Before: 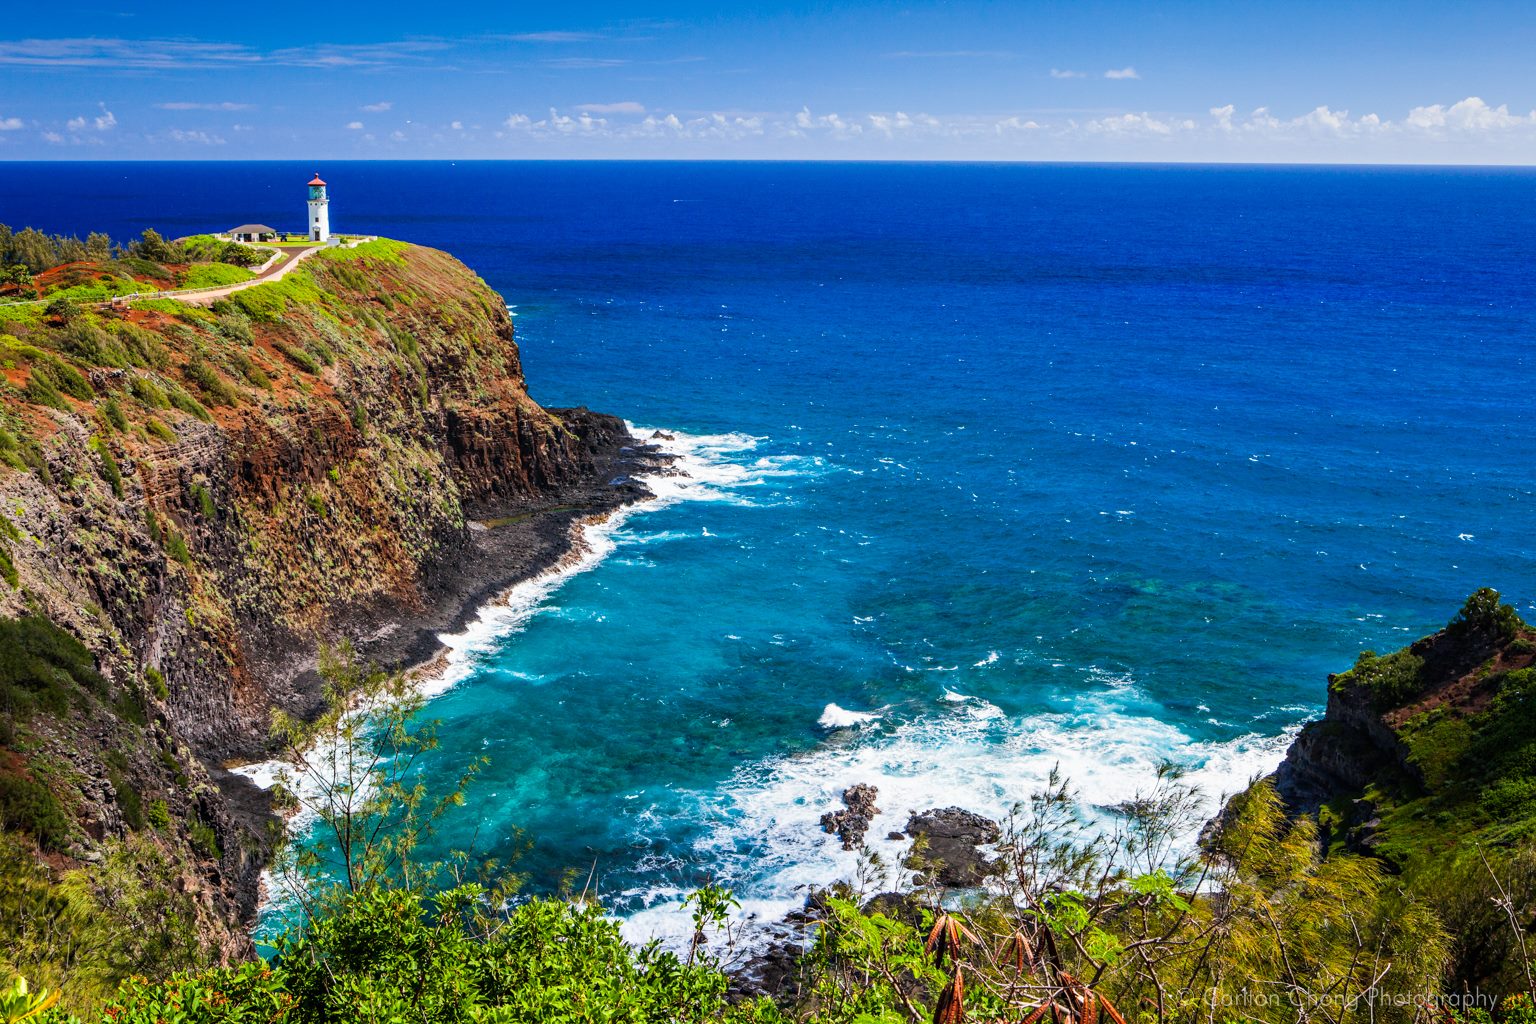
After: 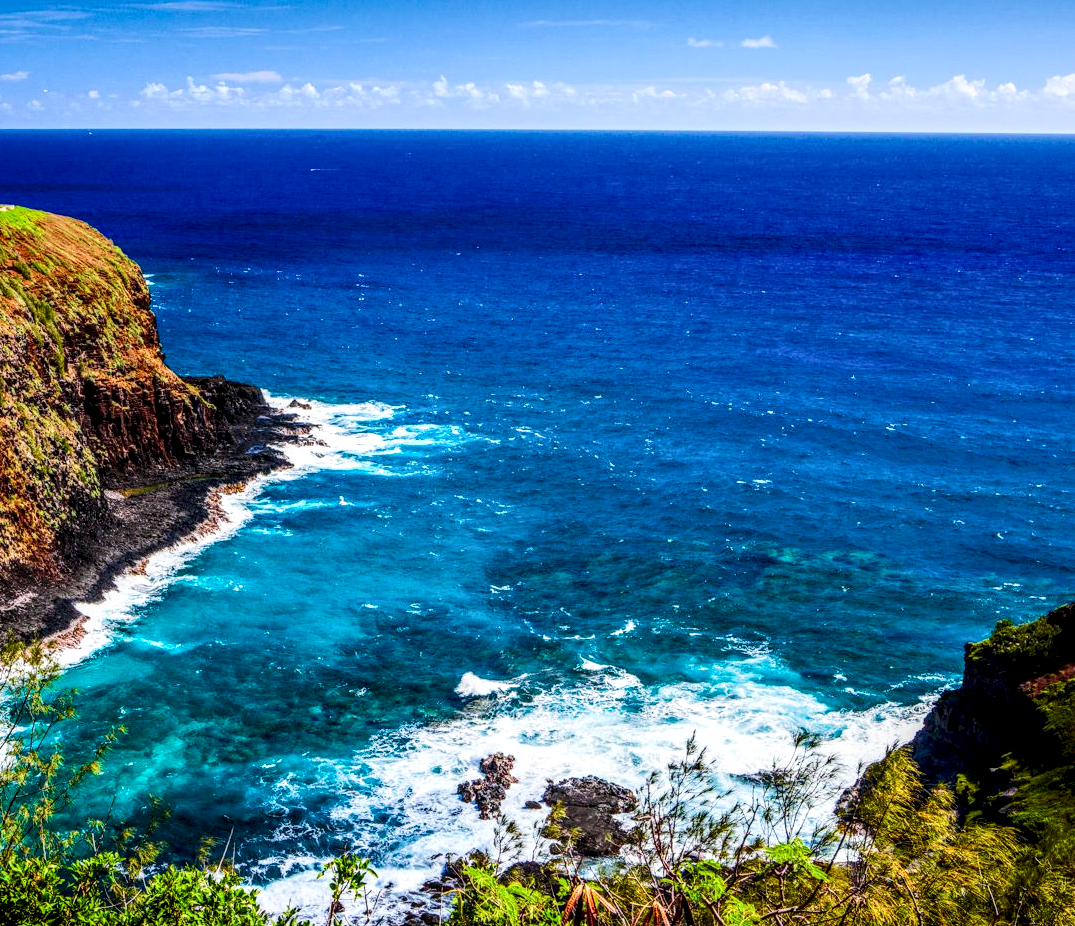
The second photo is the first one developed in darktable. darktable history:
tone curve: curves: ch0 [(0, 0) (0.126, 0.061) (0.338, 0.285) (0.494, 0.518) (0.703, 0.762) (1, 1)]; ch1 [(0, 0) (0.364, 0.322) (0.443, 0.441) (0.5, 0.501) (0.55, 0.578) (1, 1)]; ch2 [(0, 0) (0.44, 0.424) (0.501, 0.499) (0.557, 0.564) (0.613, 0.682) (0.707, 0.746) (1, 1)], color space Lab, independent channels, preserve colors none
crop and rotate: left 23.693%, top 3.107%, right 6.309%, bottom 6.384%
local contrast: highlights 20%, detail 150%
